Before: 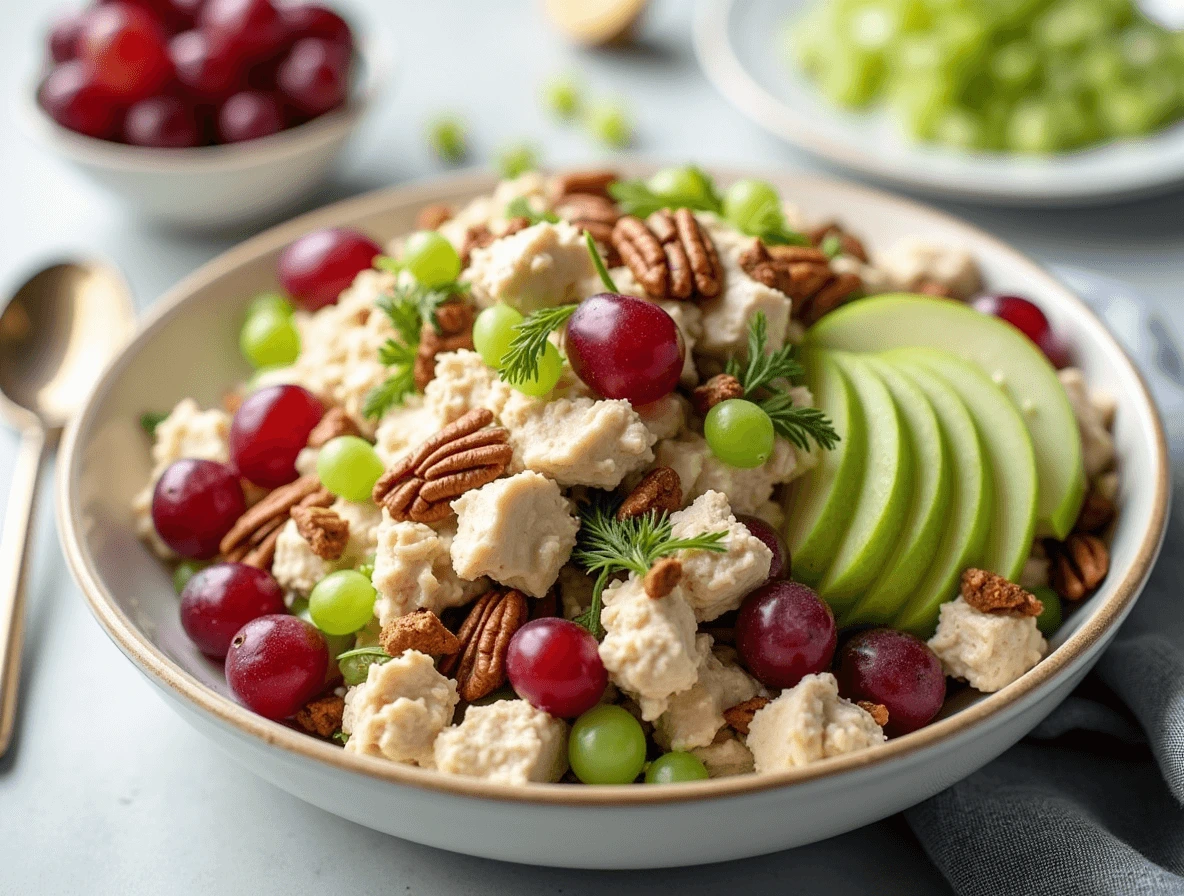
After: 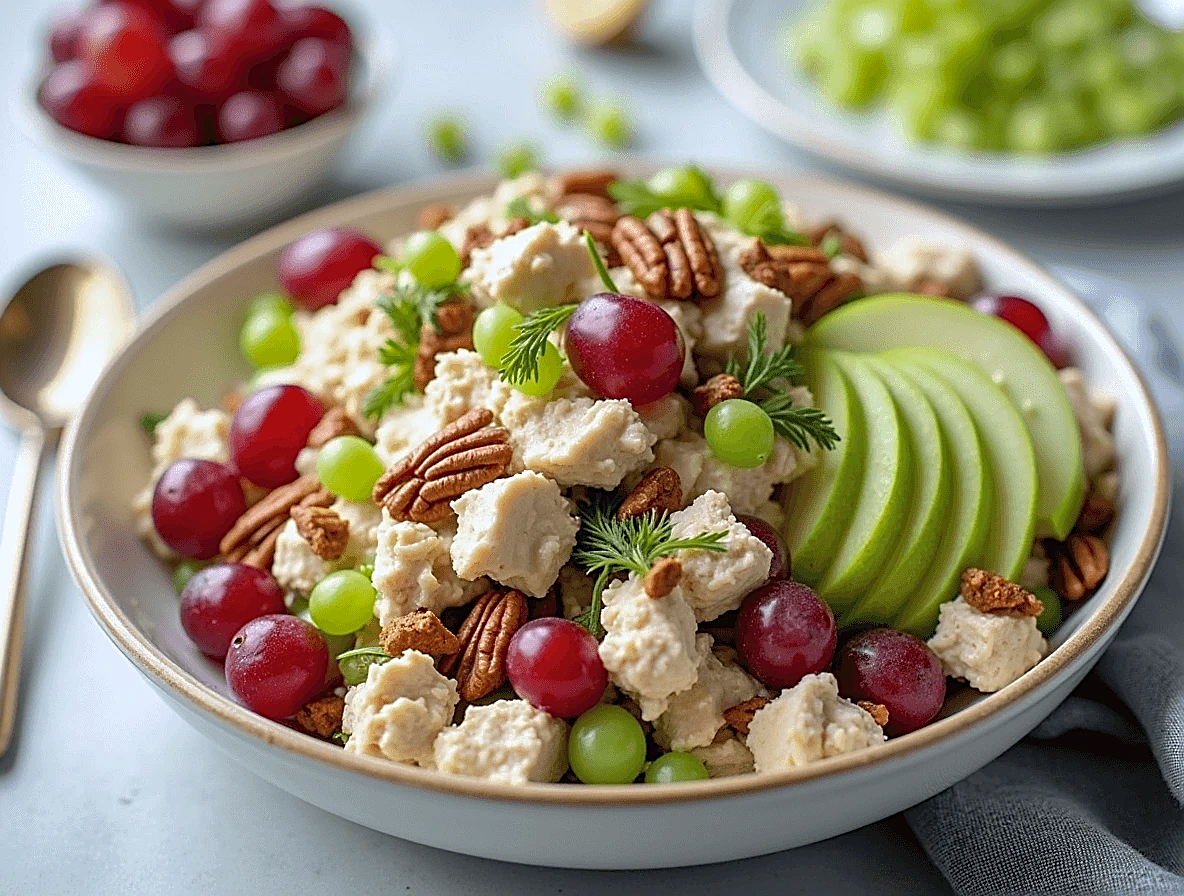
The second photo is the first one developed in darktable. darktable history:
shadows and highlights: on, module defaults
sharpen: amount 0.901
white balance: red 0.974, blue 1.044
